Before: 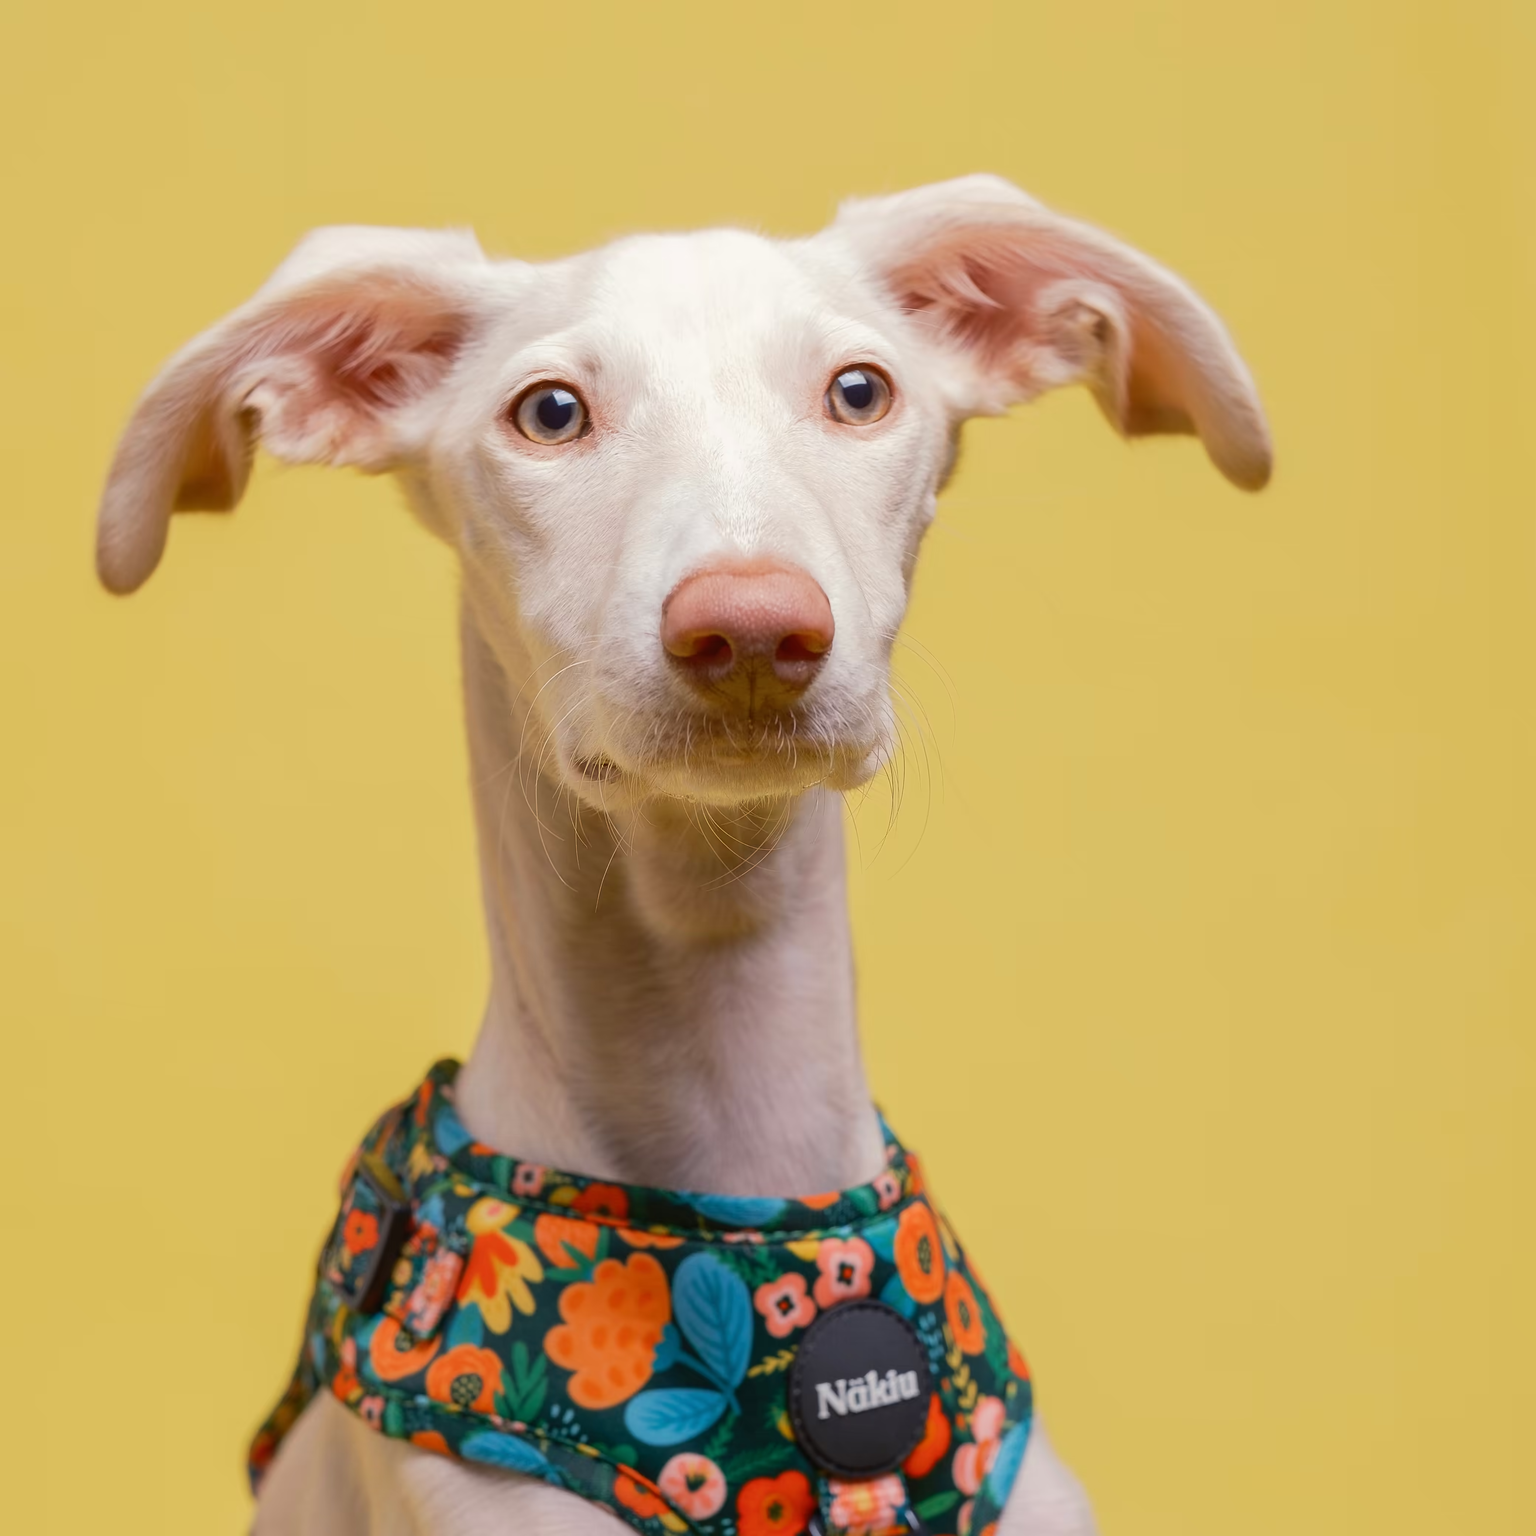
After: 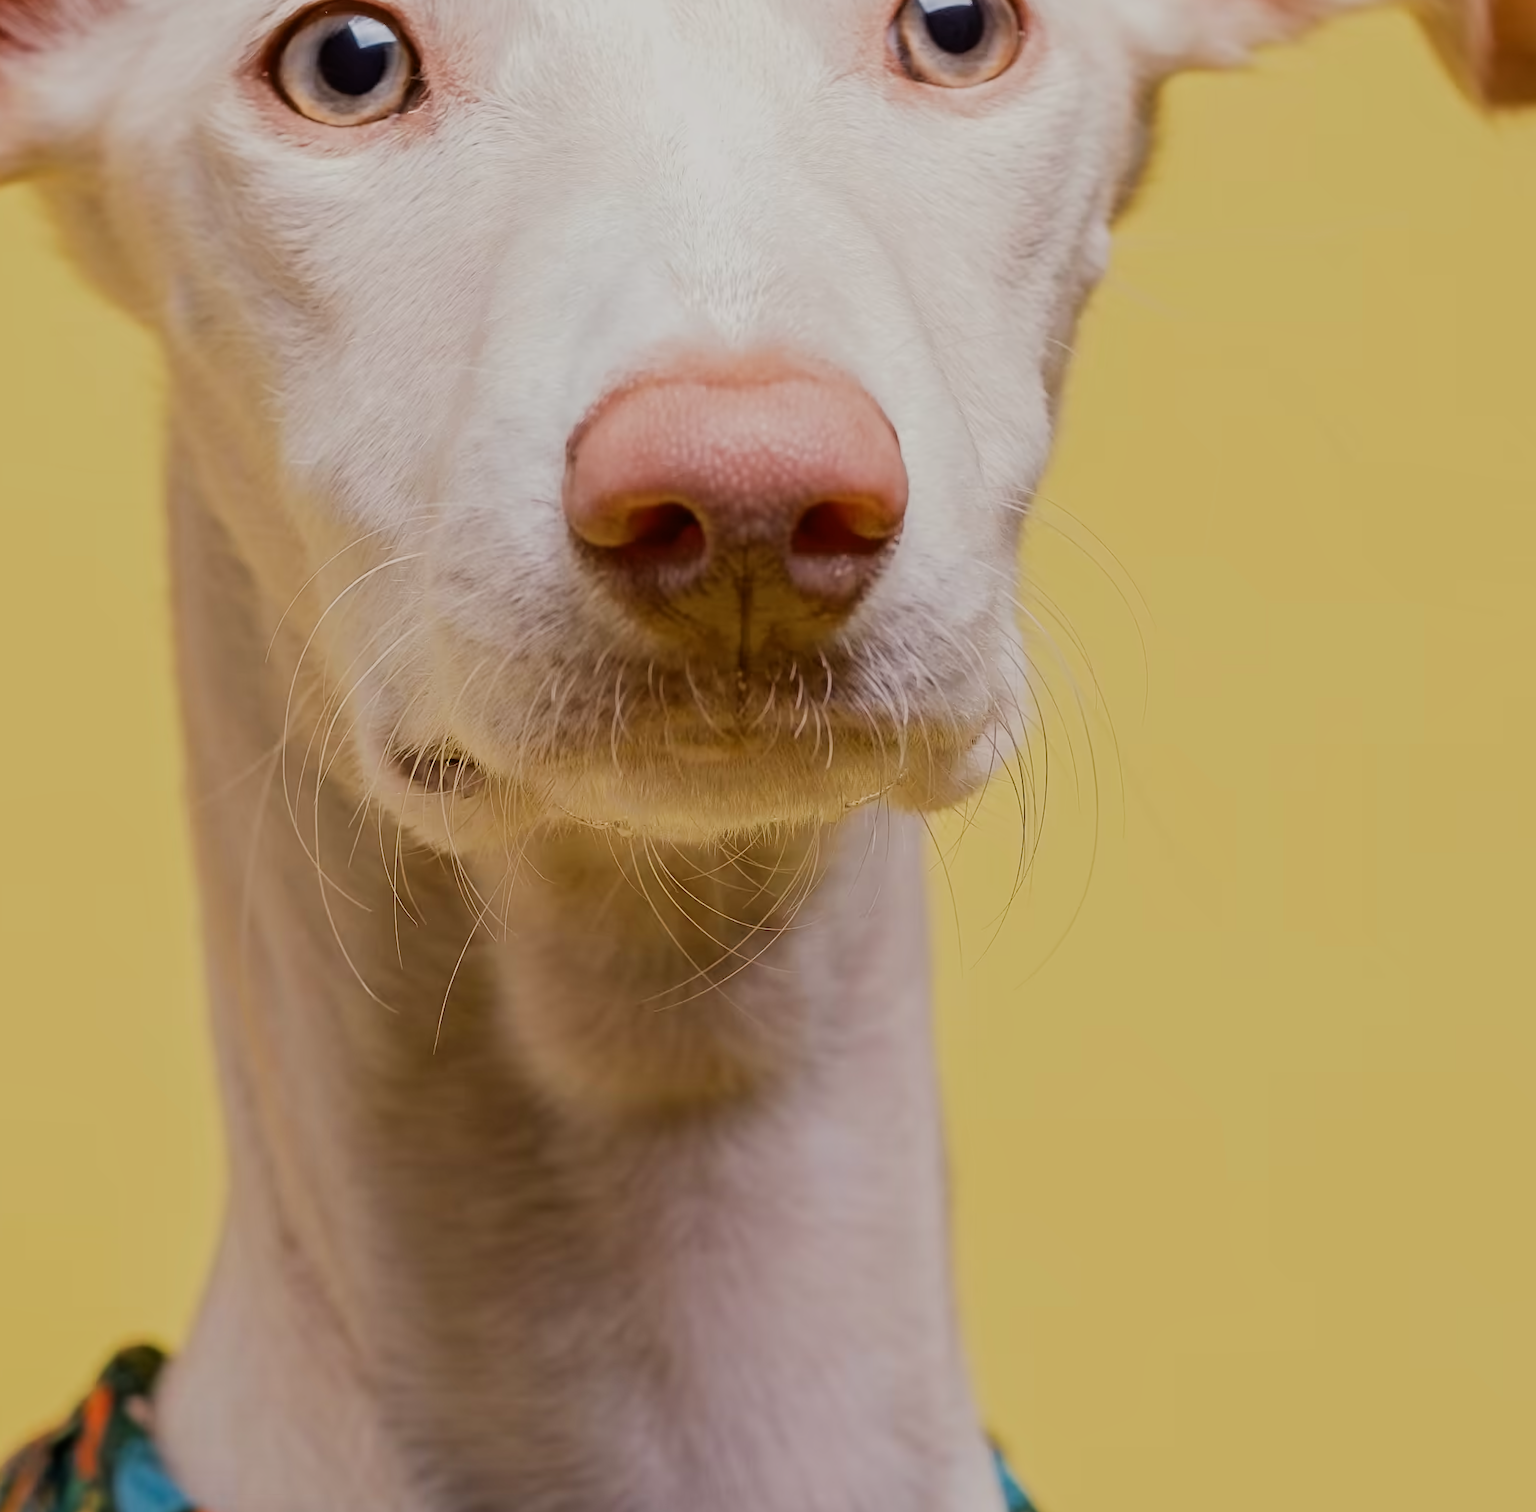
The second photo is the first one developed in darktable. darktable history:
filmic rgb: black relative exposure -7.37 EV, white relative exposure 5.05 EV, threshold 2.94 EV, hardness 3.21, enable highlight reconstruction true
contrast equalizer: y [[0.5, 0.5, 0.544, 0.569, 0.5, 0.5], [0.5 ×6], [0.5 ×6], [0 ×6], [0 ×6]]
crop: left 24.55%, top 24.85%, right 25.043%, bottom 25.527%
